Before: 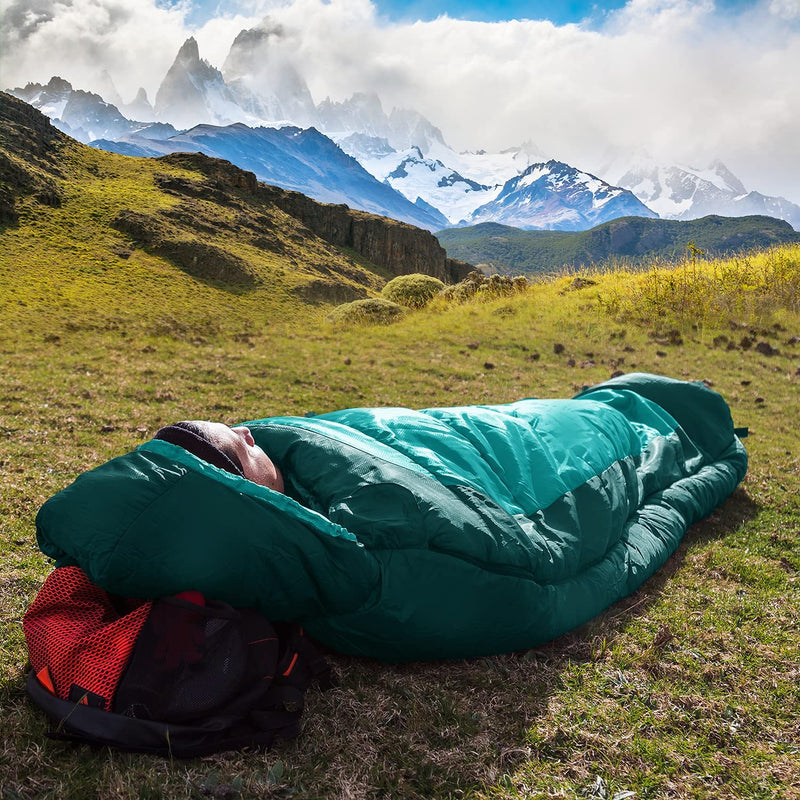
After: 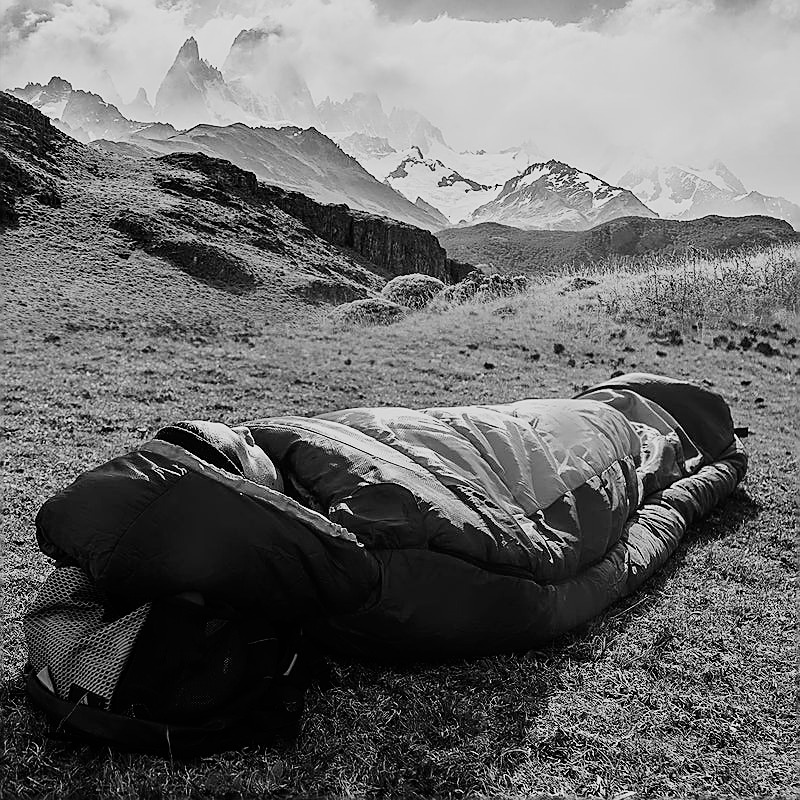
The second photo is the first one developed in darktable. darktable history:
sharpen: radius 1.4, amount 1.25, threshold 0.7
monochrome: on, module defaults
sigmoid: skew -0.2, preserve hue 0%, red attenuation 0.1, red rotation 0.035, green attenuation 0.1, green rotation -0.017, blue attenuation 0.15, blue rotation -0.052, base primaries Rec2020
